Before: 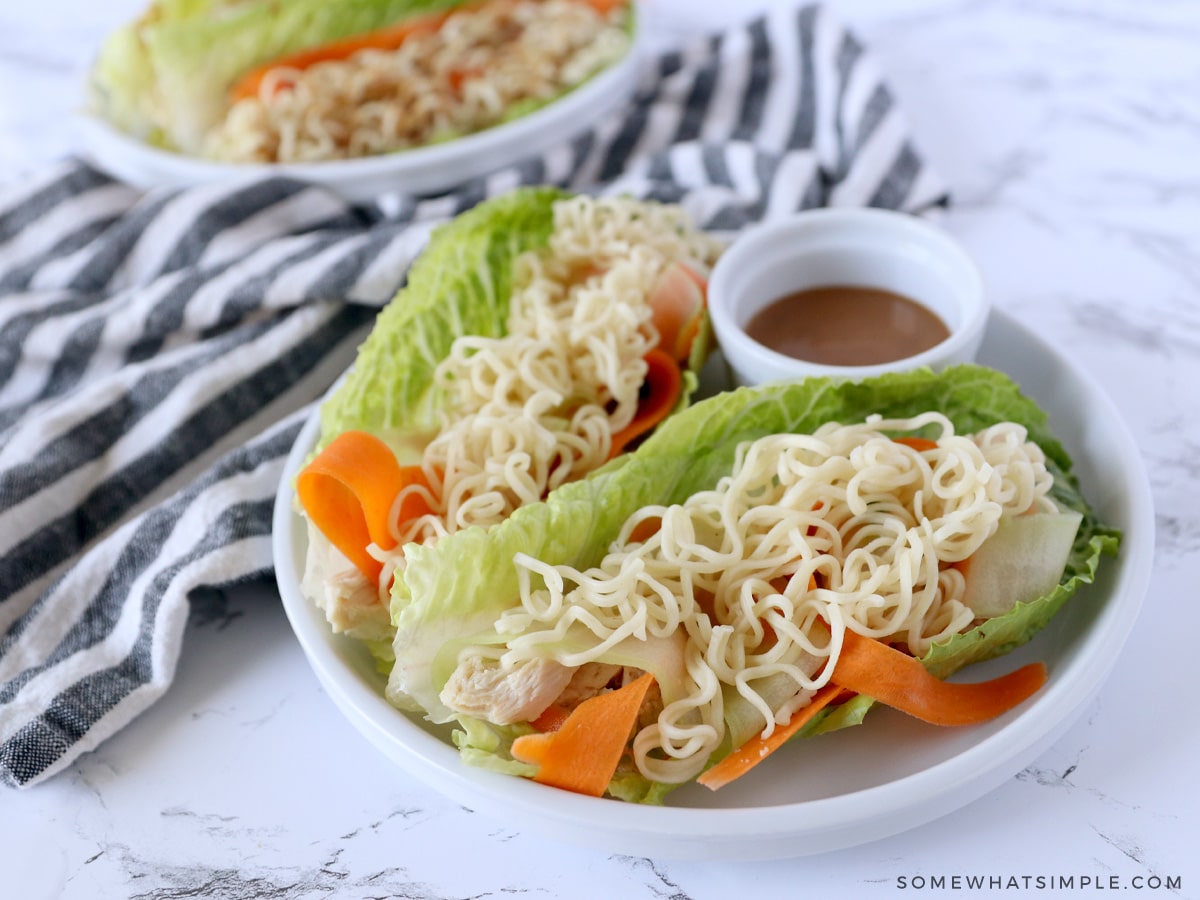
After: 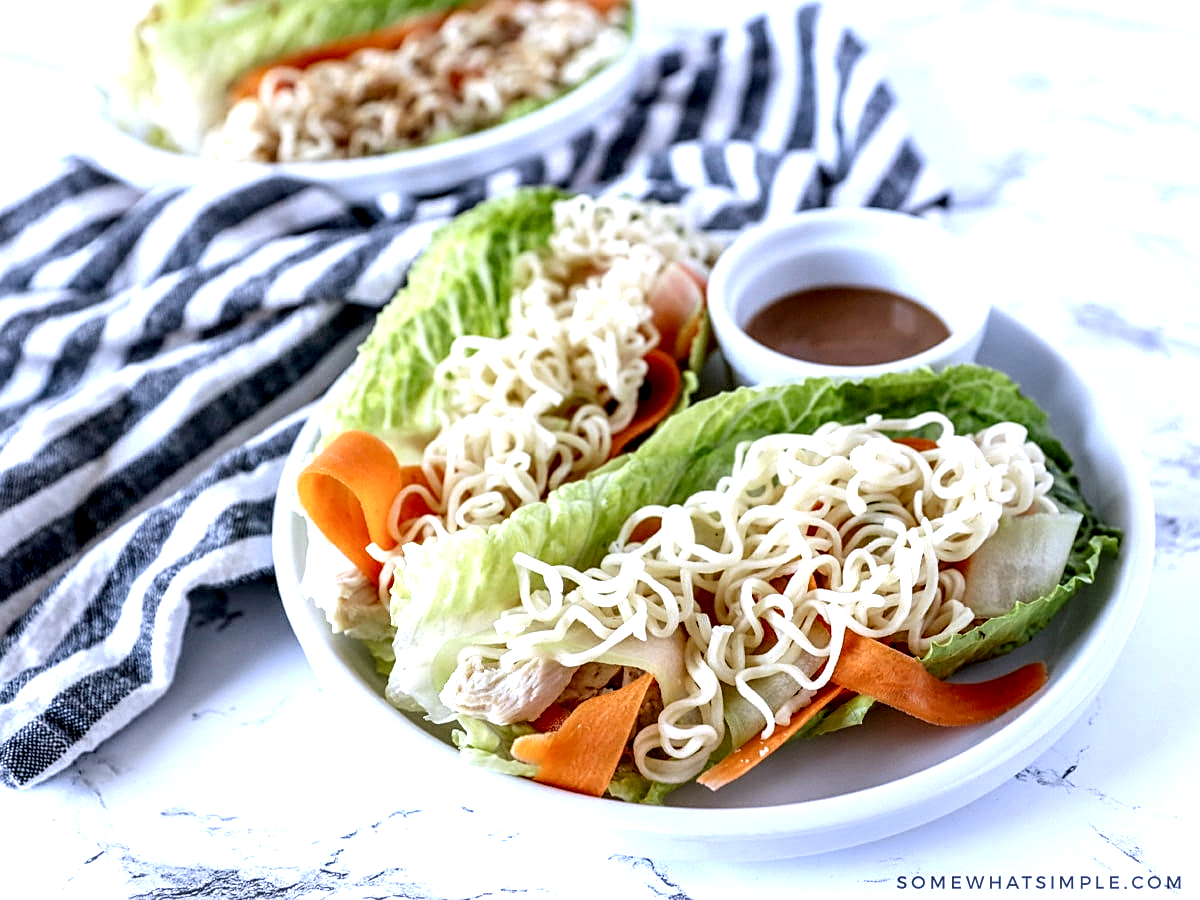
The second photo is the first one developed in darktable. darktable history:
color calibration: illuminant as shot in camera, x 0.37, y 0.382, temperature 4313.32 K
exposure: exposure 0.6 EV, compensate highlight preservation false
local contrast: highlights 20%, detail 197%
sharpen: on, module defaults
